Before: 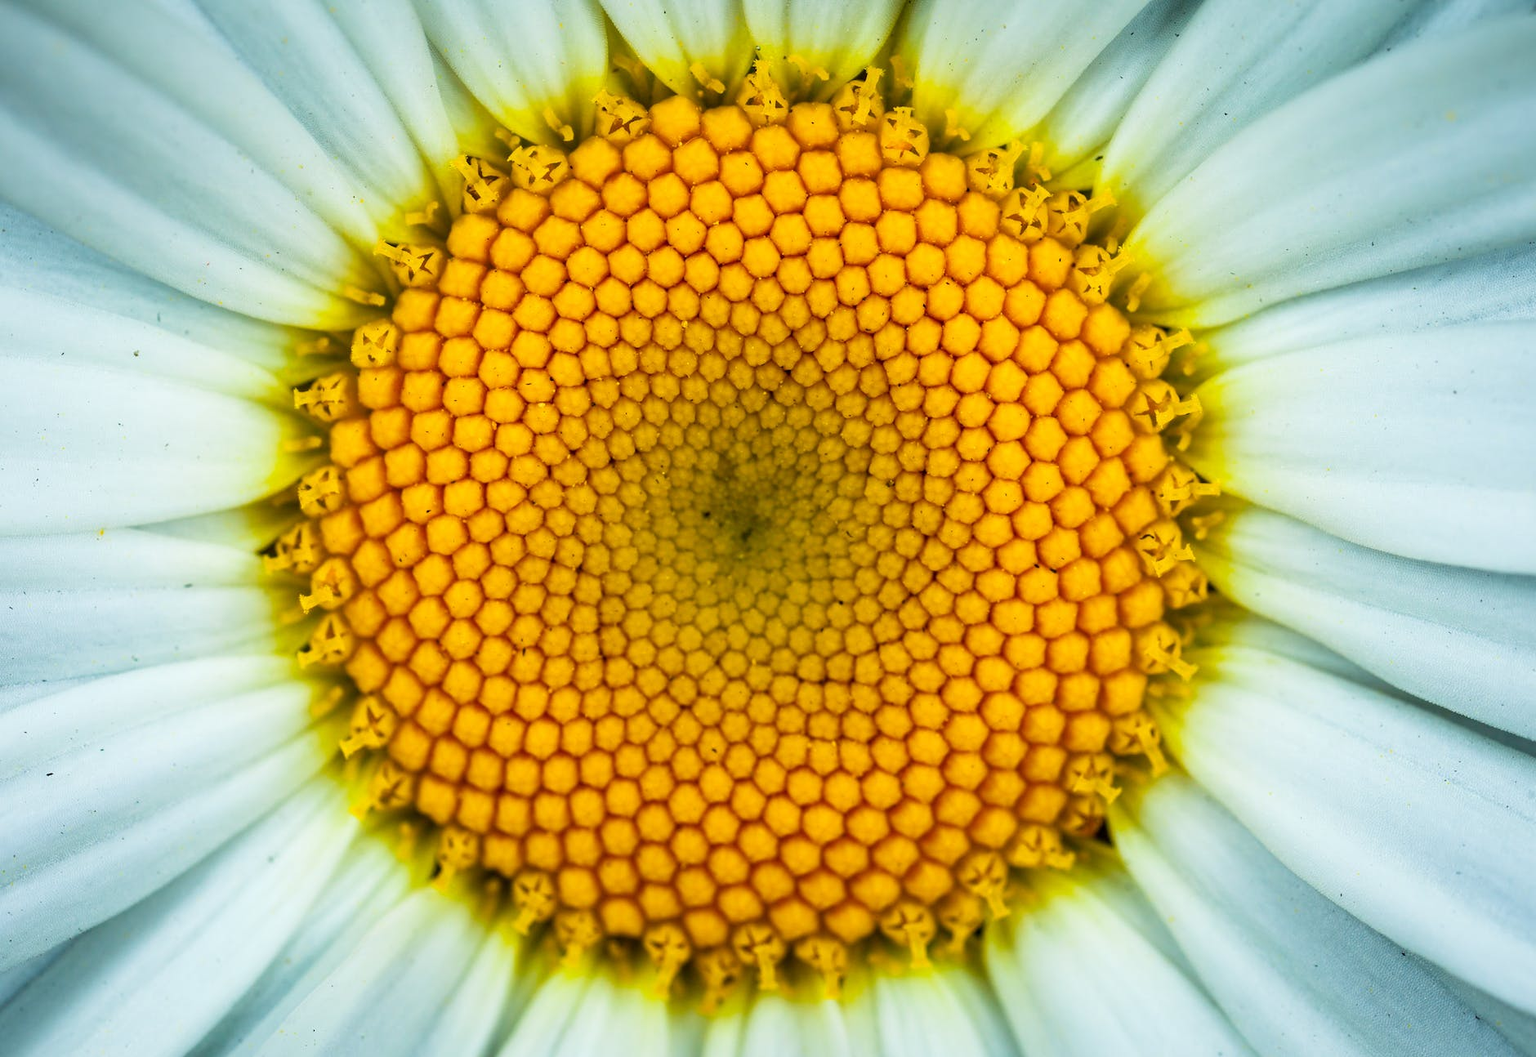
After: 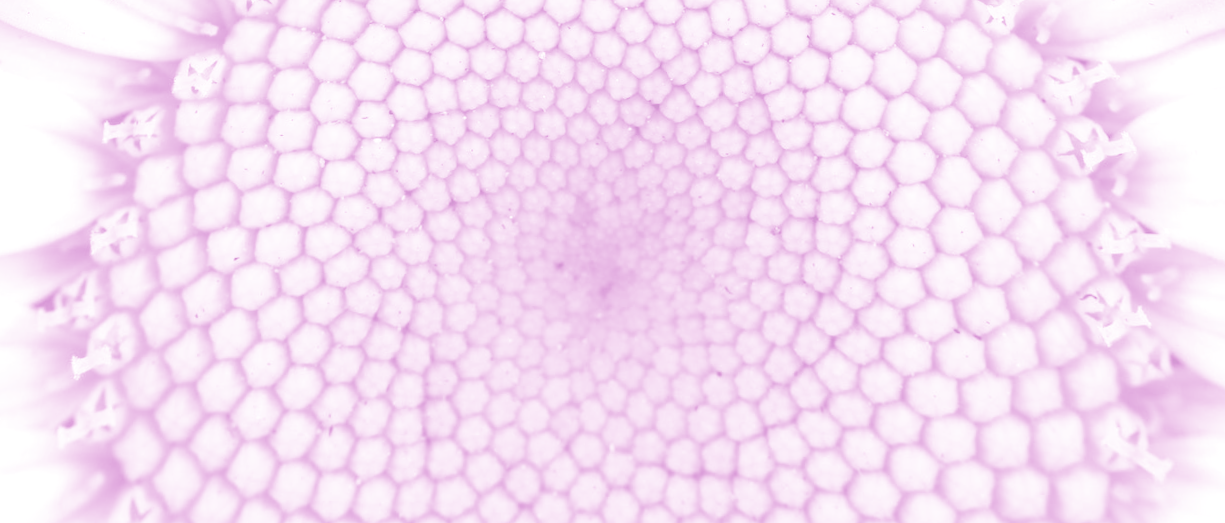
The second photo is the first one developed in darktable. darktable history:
color correction: highlights a* -0.95, highlights b* 4.5, shadows a* 3.55
rotate and perspective: rotation 0.72°, lens shift (vertical) -0.352, lens shift (horizontal) -0.051, crop left 0.152, crop right 0.859, crop top 0.019, crop bottom 0.964
colorize: hue 331.2°, saturation 75%, source mix 30.28%, lightness 70.52%, version 1
split-toning: shadows › hue 190.8°, shadows › saturation 0.05, highlights › hue 54°, highlights › saturation 0.05, compress 0%
crop: left 7.036%, top 18.398%, right 14.379%, bottom 40.043%
